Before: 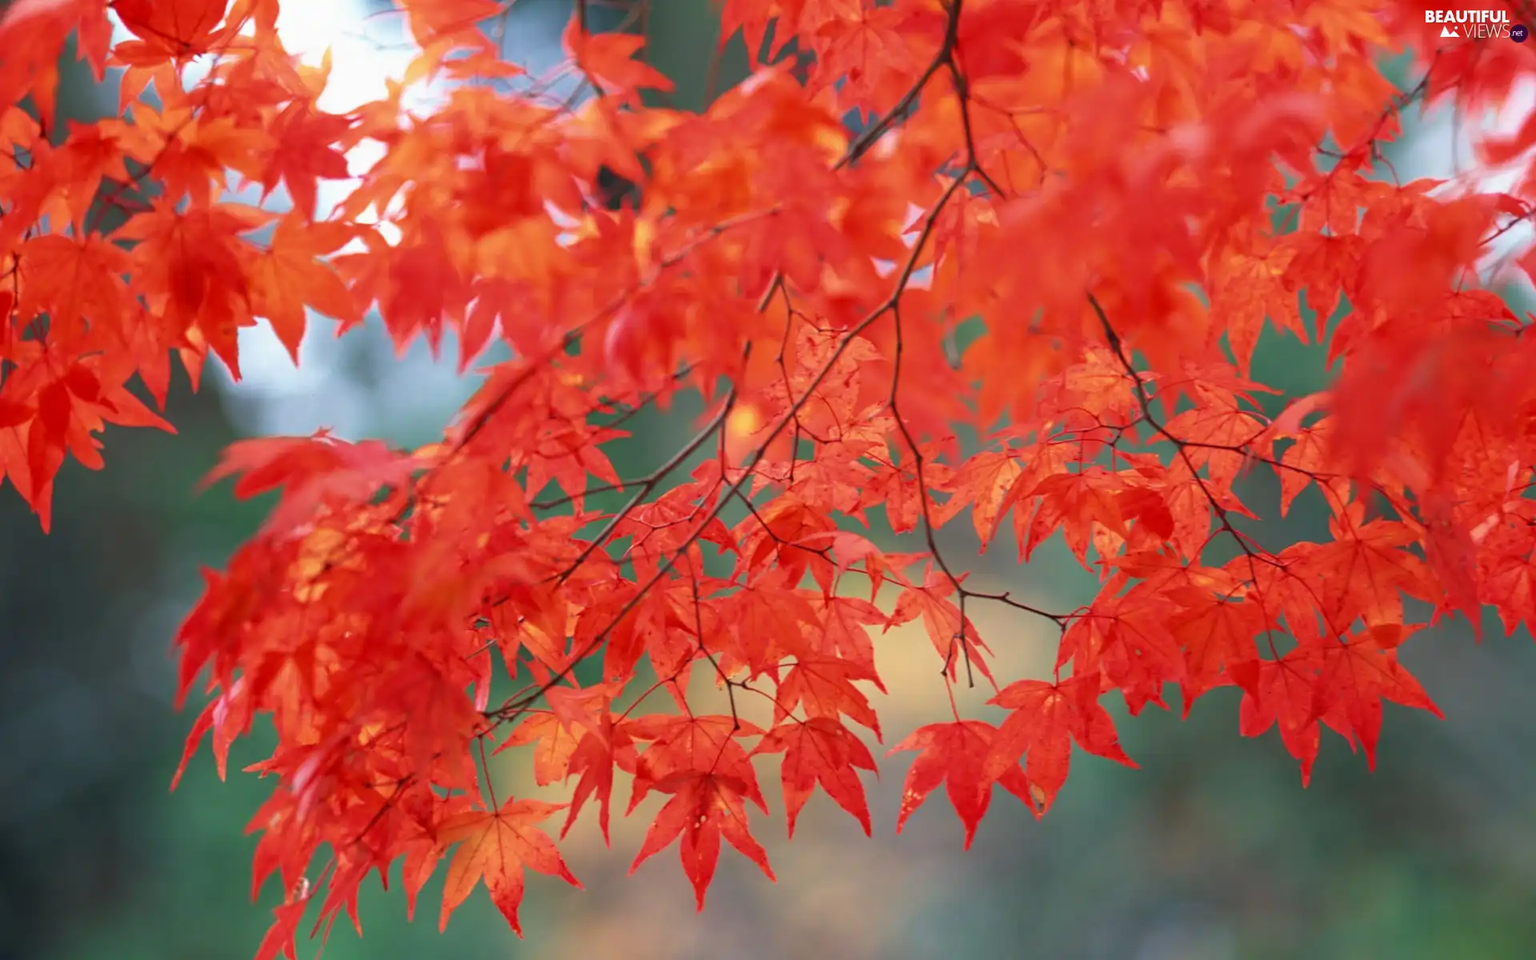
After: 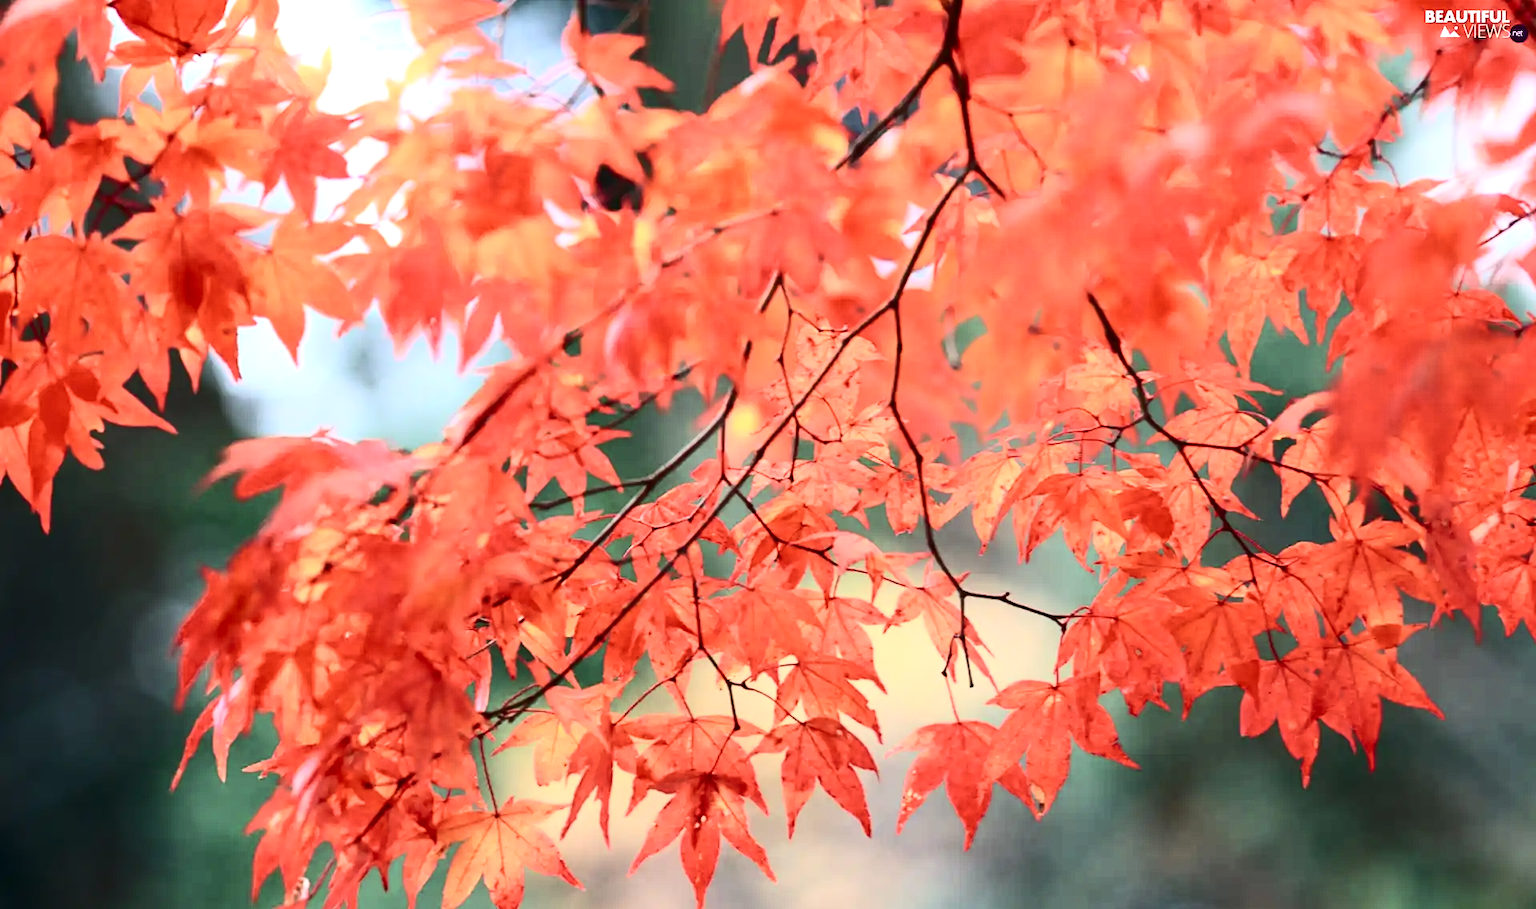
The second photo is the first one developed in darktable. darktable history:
crop and rotate: top 0.009%, bottom 5.208%
tone equalizer: edges refinement/feathering 500, mask exposure compensation -1.57 EV, preserve details no
exposure: black level correction 0.001, exposure 0.5 EV, compensate highlight preservation false
contrast brightness saturation: contrast 0.489, saturation -0.105
